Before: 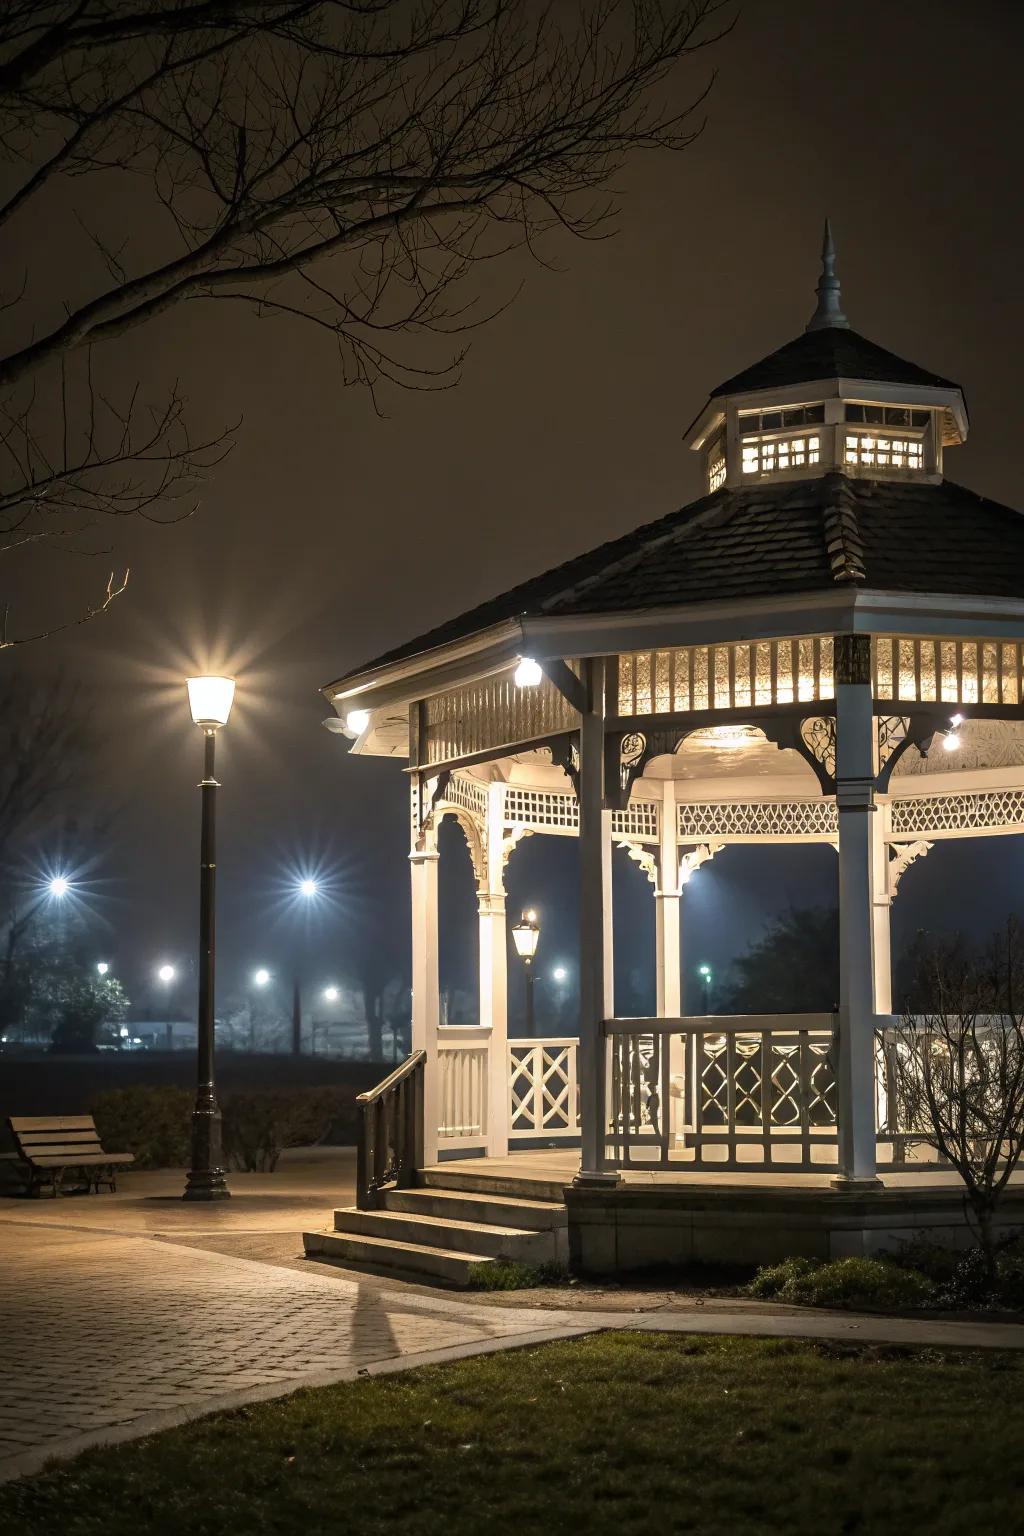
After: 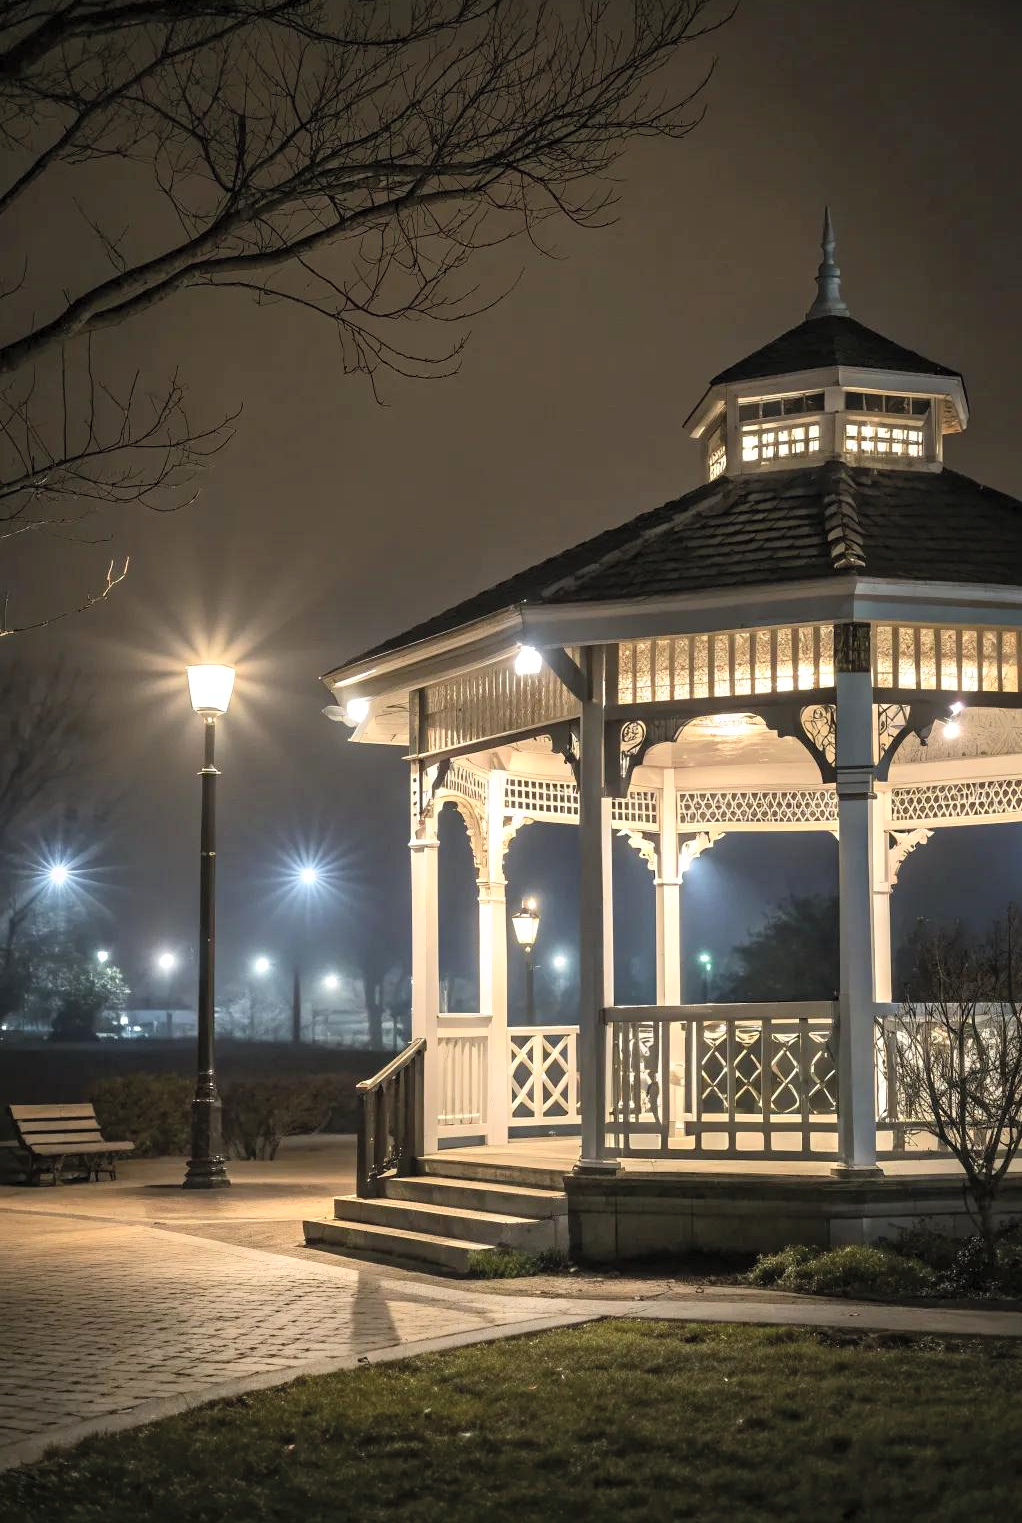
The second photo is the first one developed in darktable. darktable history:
contrast brightness saturation: contrast 0.139, brightness 0.228
crop: top 0.798%, right 0.098%
local contrast: mode bilateral grid, contrast 100, coarseness 99, detail 109%, midtone range 0.2
